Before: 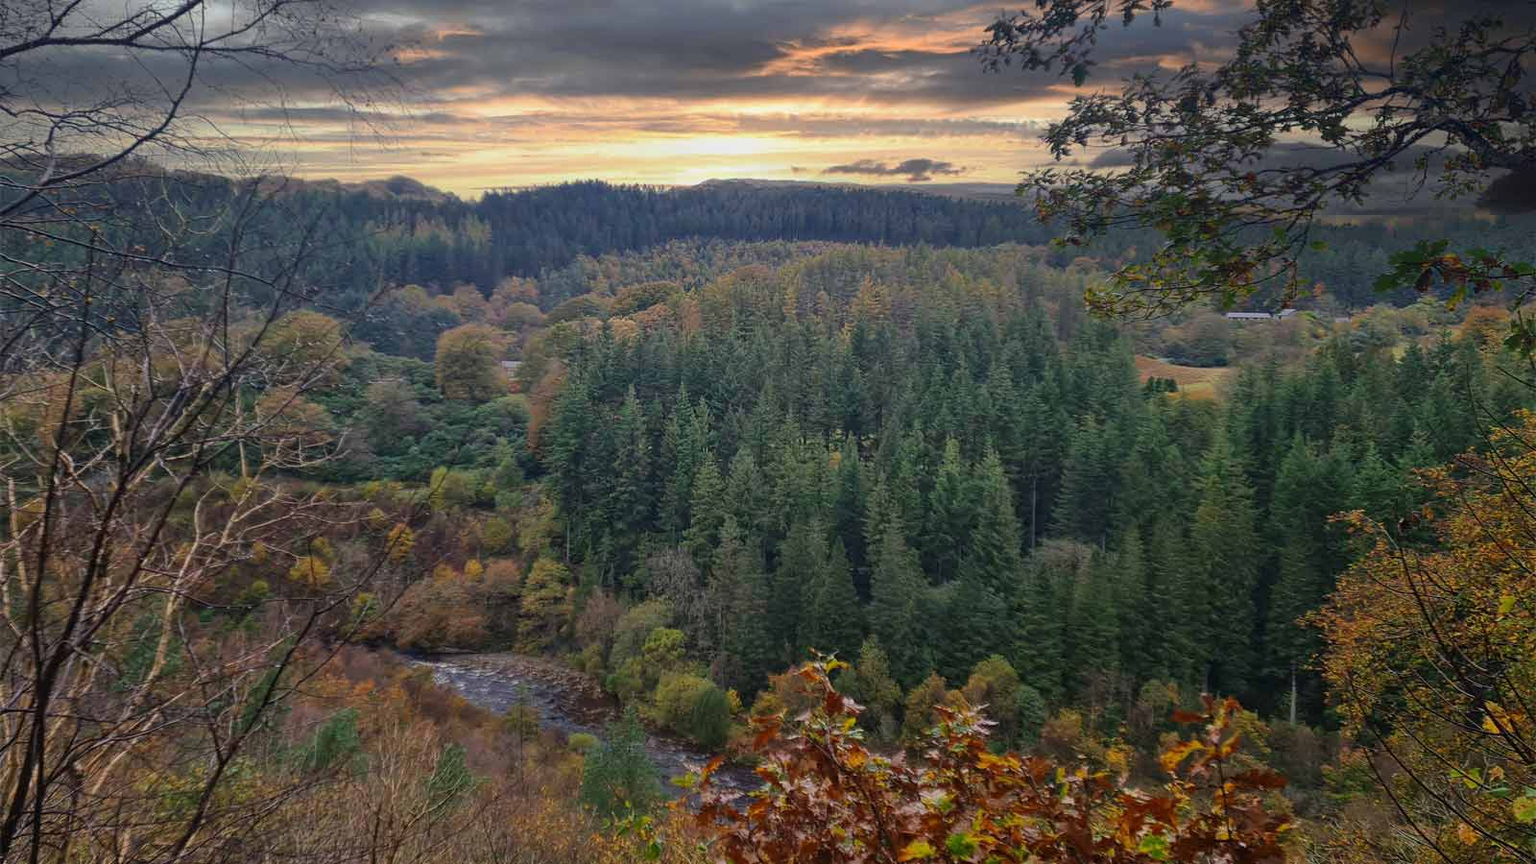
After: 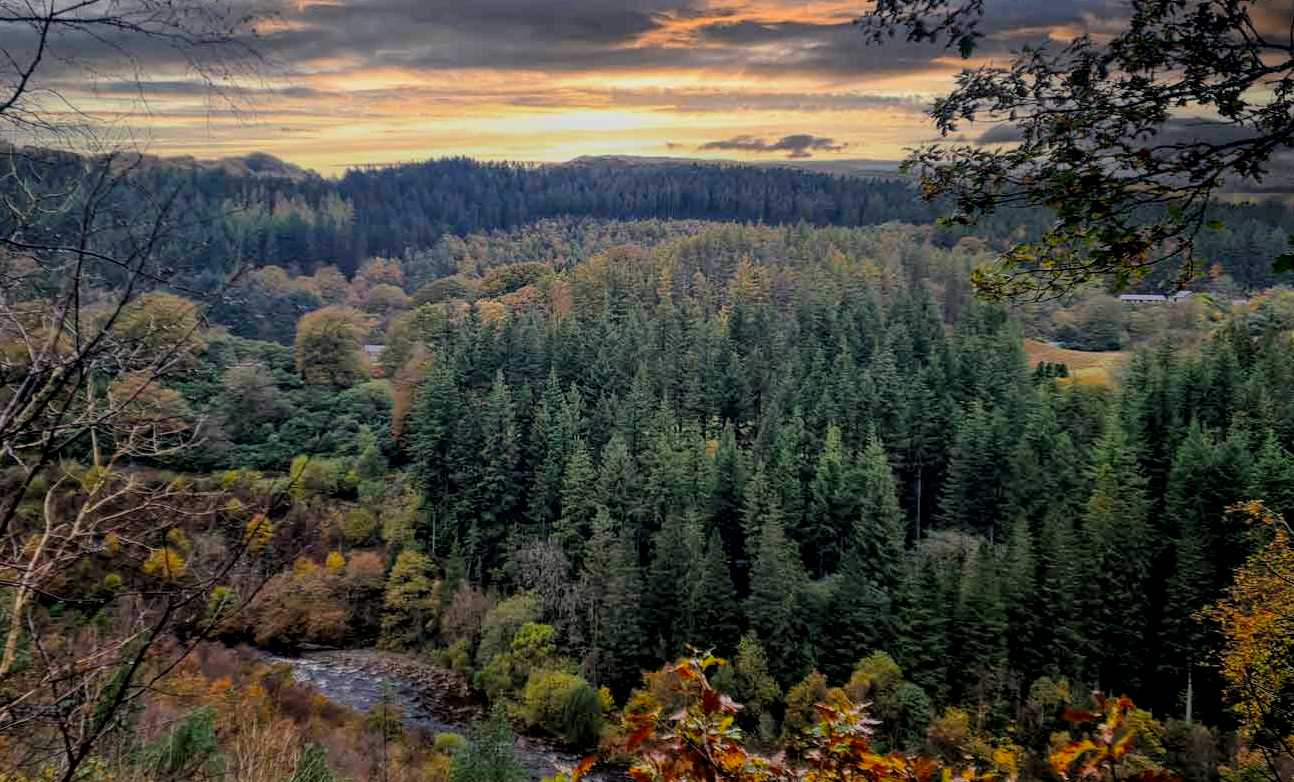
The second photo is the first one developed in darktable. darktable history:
filmic rgb: black relative exposure -7.6 EV, white relative exposure 4.64 EV, threshold 3 EV, target black luminance 0%, hardness 3.55, latitude 50.51%, contrast 1.033, highlights saturation mix 10%, shadows ↔ highlights balance -0.198%, color science v4 (2020), enable highlight reconstruction true
crop: left 9.929%, top 3.475%, right 9.188%, bottom 9.529%
local contrast: detail 130%
